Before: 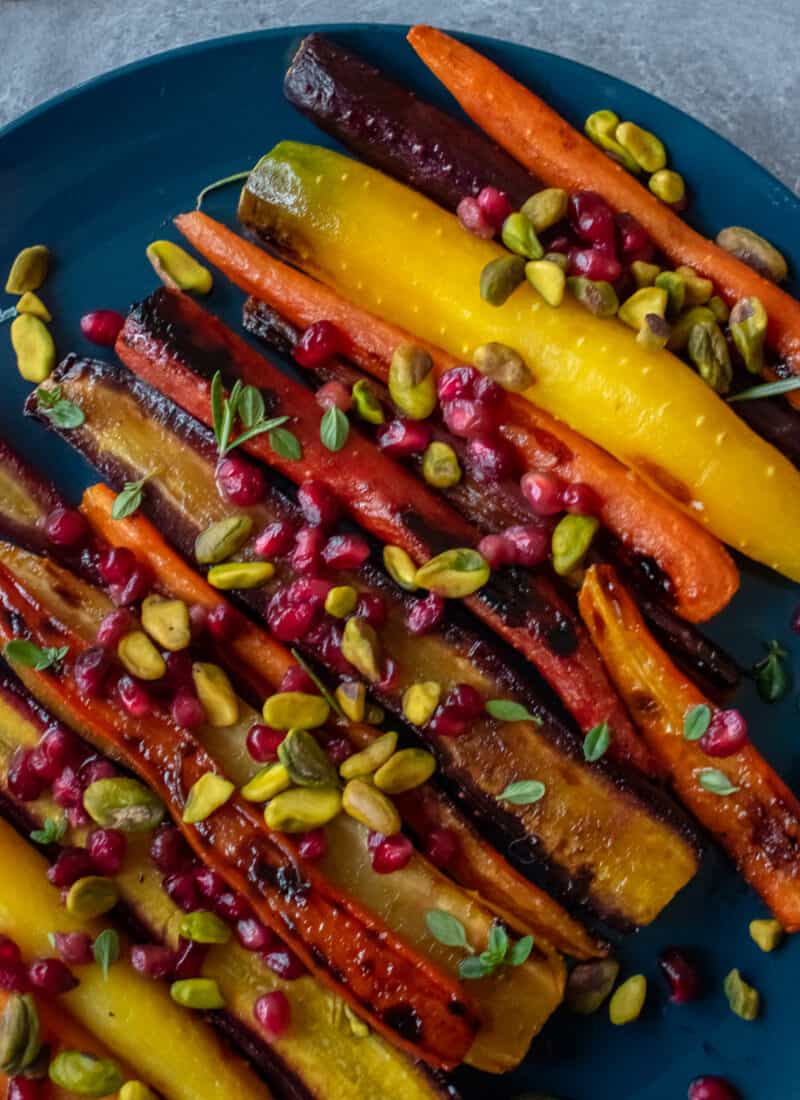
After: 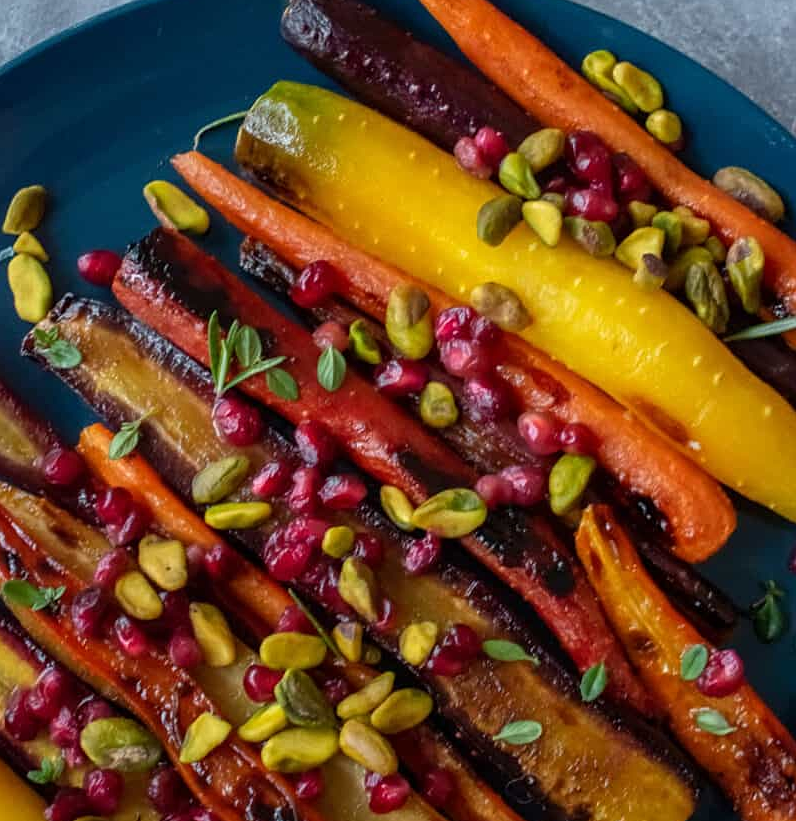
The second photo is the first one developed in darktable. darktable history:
crop: left 0.387%, top 5.469%, bottom 19.809%
sharpen: radius 1.272, amount 0.305, threshold 0
